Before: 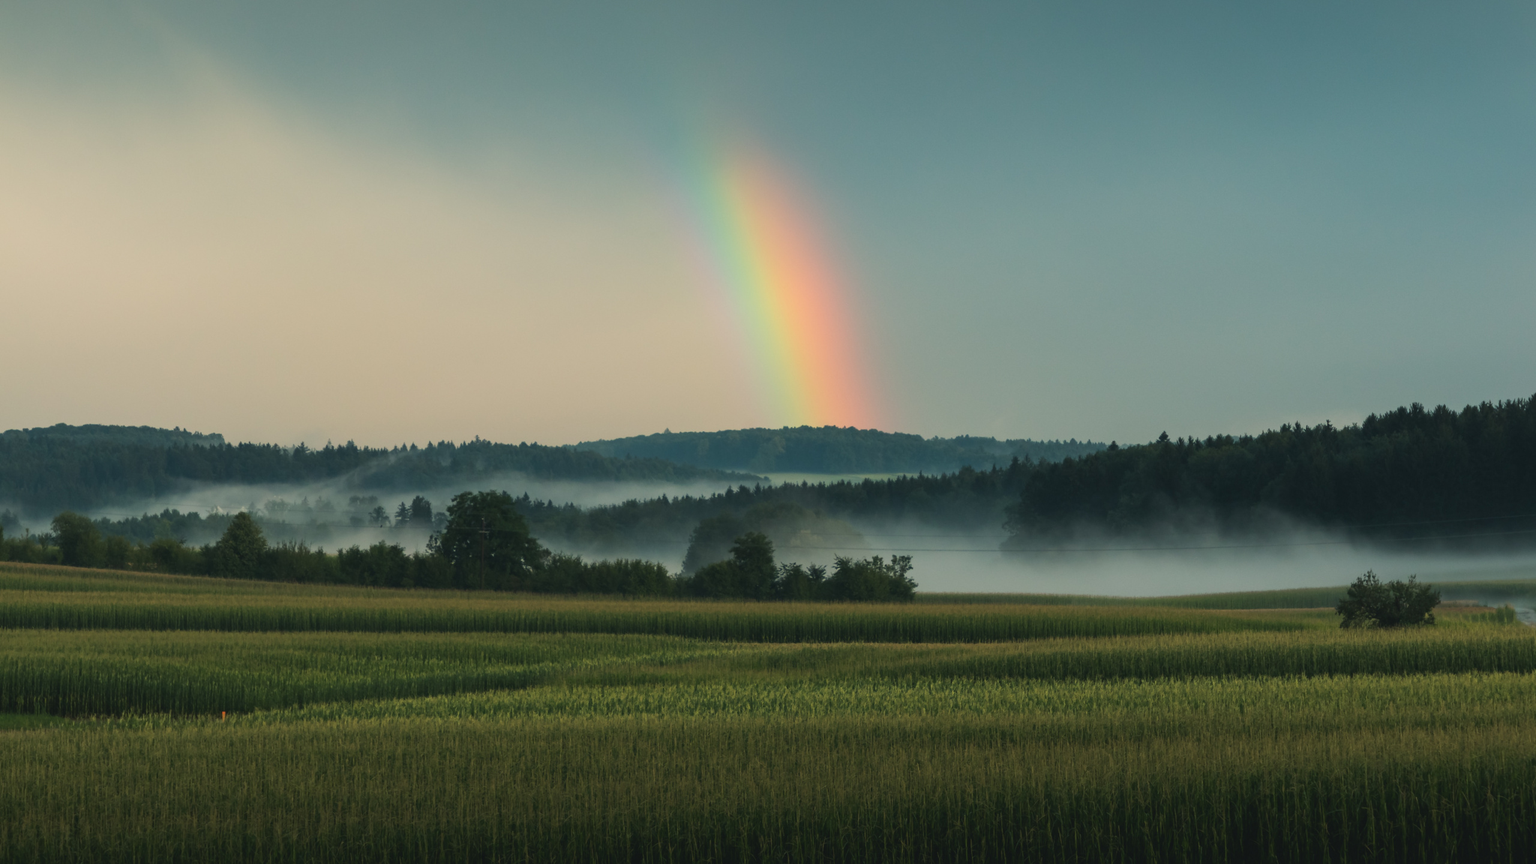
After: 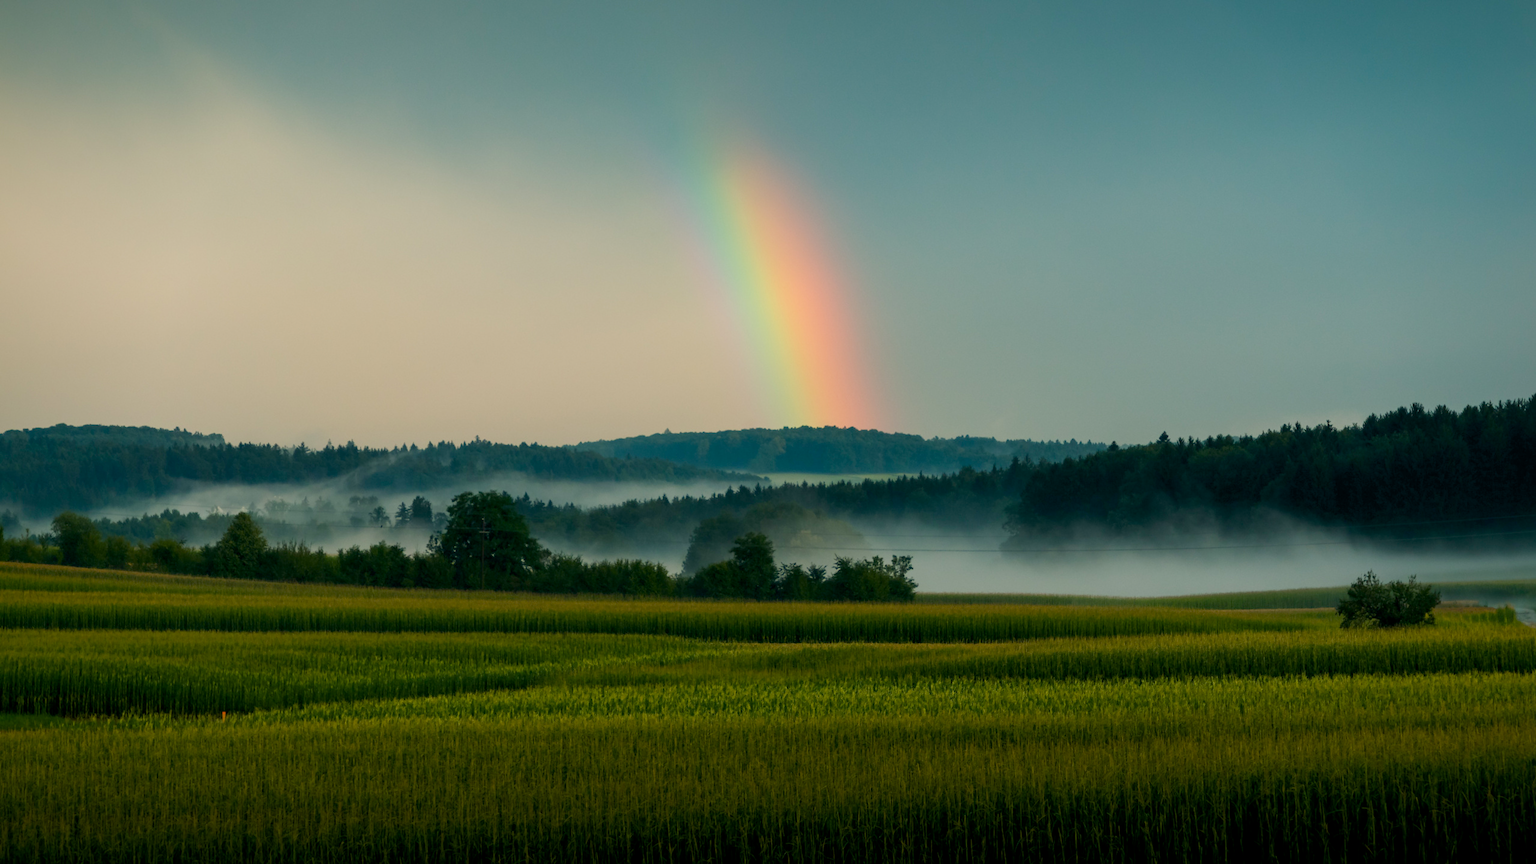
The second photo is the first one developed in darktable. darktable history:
vignetting: fall-off radius 61.09%, saturation 0.374
color balance rgb: perceptual saturation grading › global saturation 25.266%, perceptual saturation grading › highlights -28.691%, perceptual saturation grading › shadows 34.022%
exposure: black level correction 0.009, exposure 0.016 EV, compensate highlight preservation false
